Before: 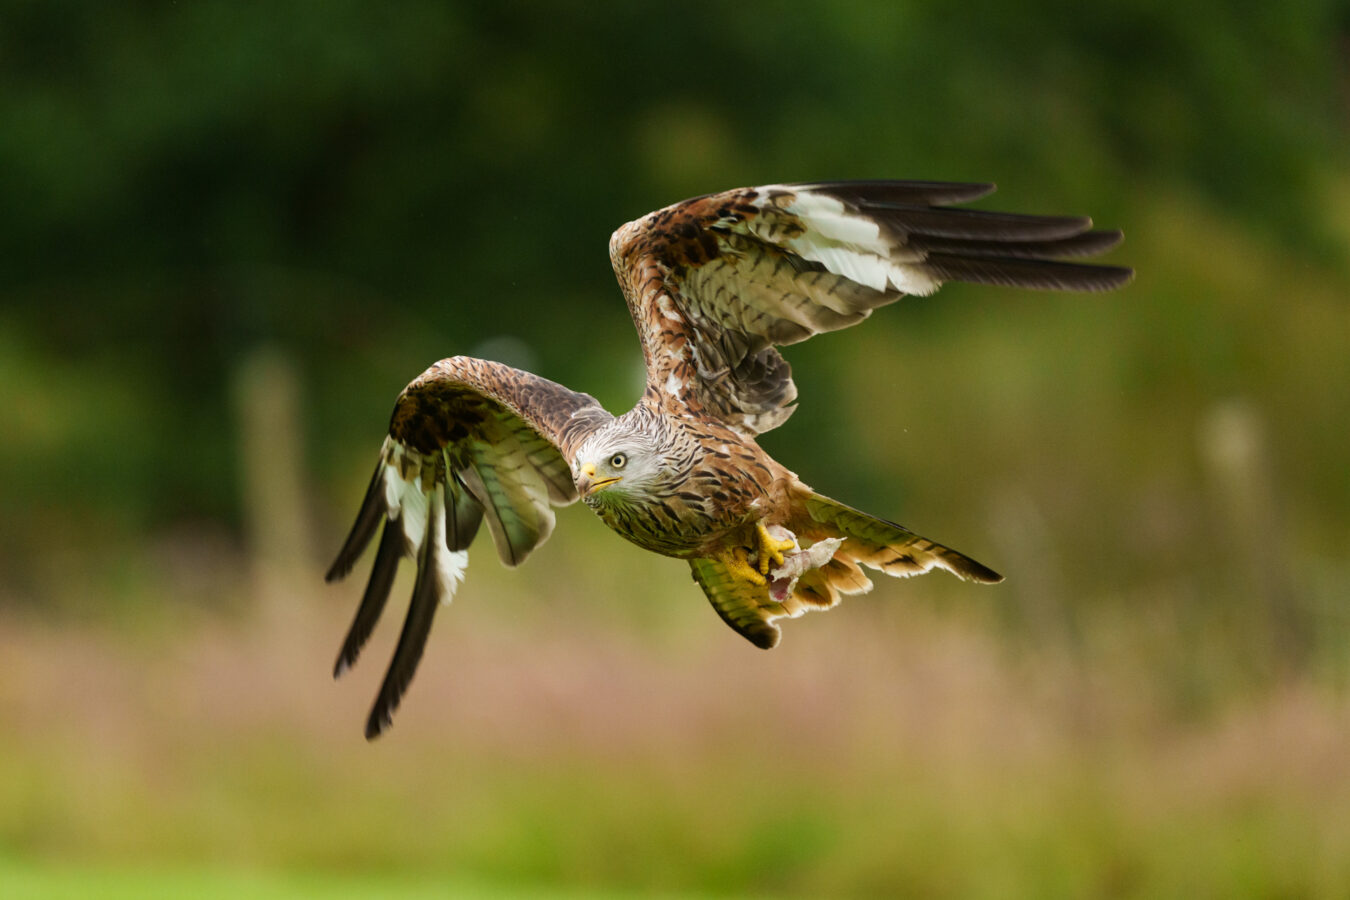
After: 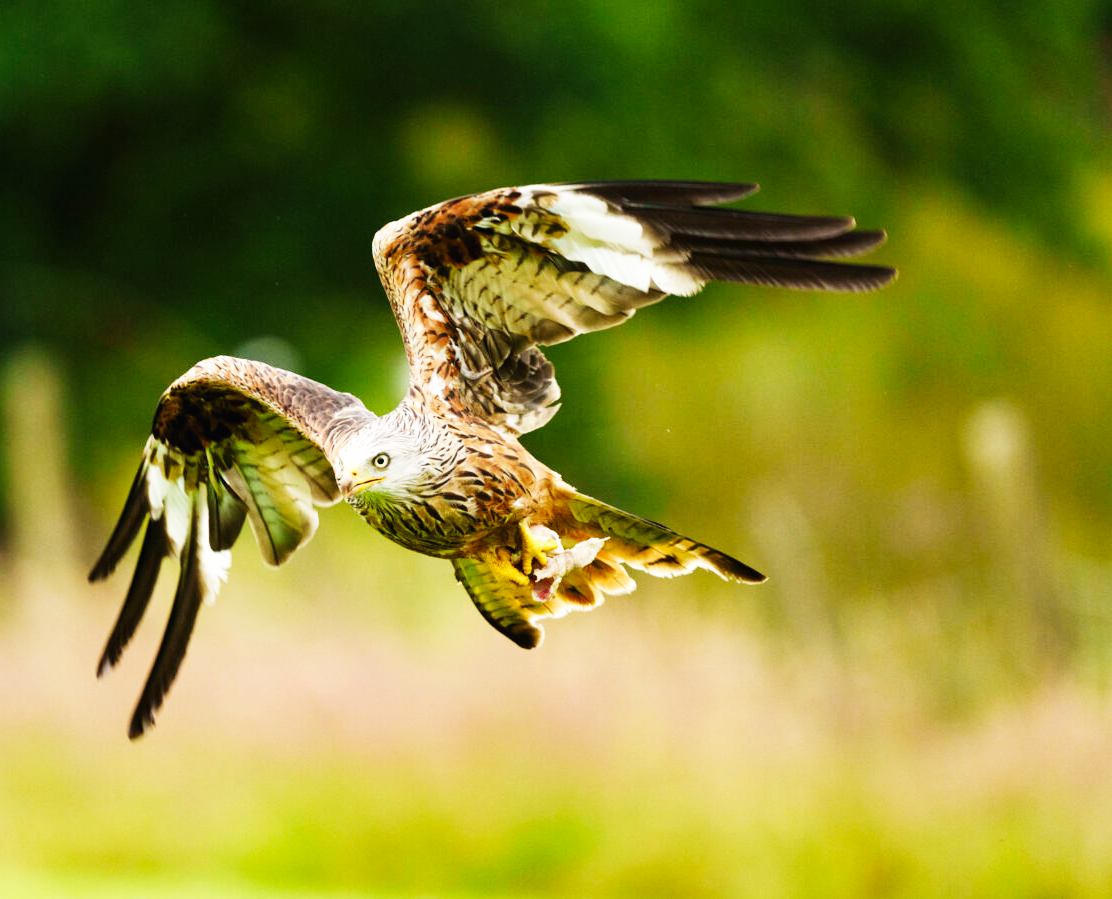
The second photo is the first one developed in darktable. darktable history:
base curve: curves: ch0 [(0, 0.003) (0.001, 0.002) (0.006, 0.004) (0.02, 0.022) (0.048, 0.086) (0.094, 0.234) (0.162, 0.431) (0.258, 0.629) (0.385, 0.8) (0.548, 0.918) (0.751, 0.988) (1, 1)], preserve colors none
crop: left 17.582%, bottom 0.031%
